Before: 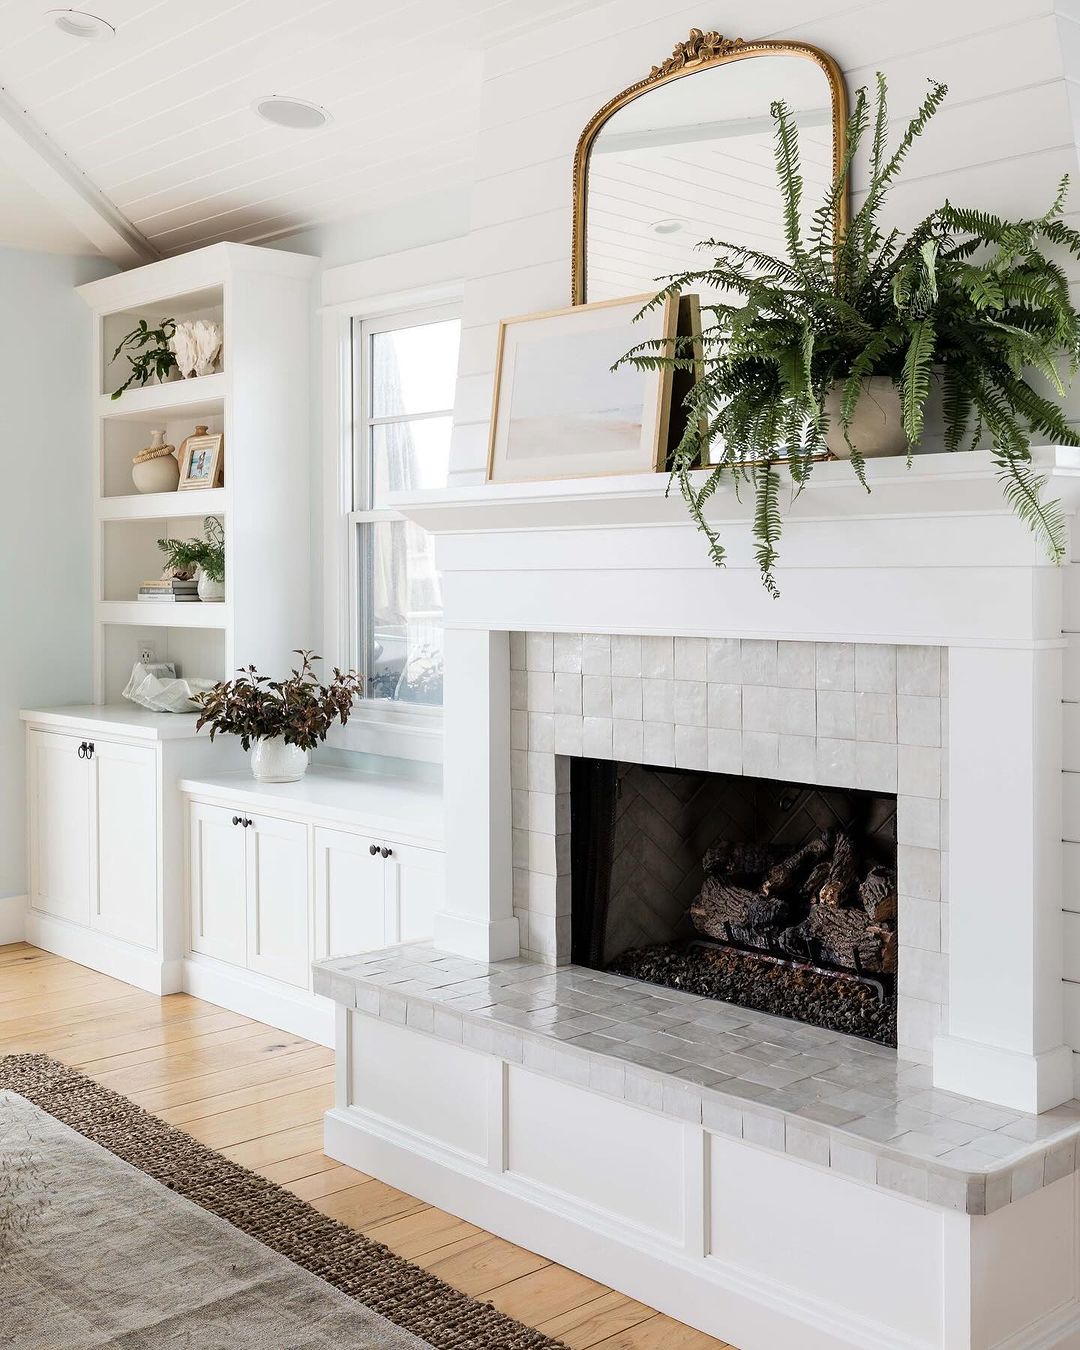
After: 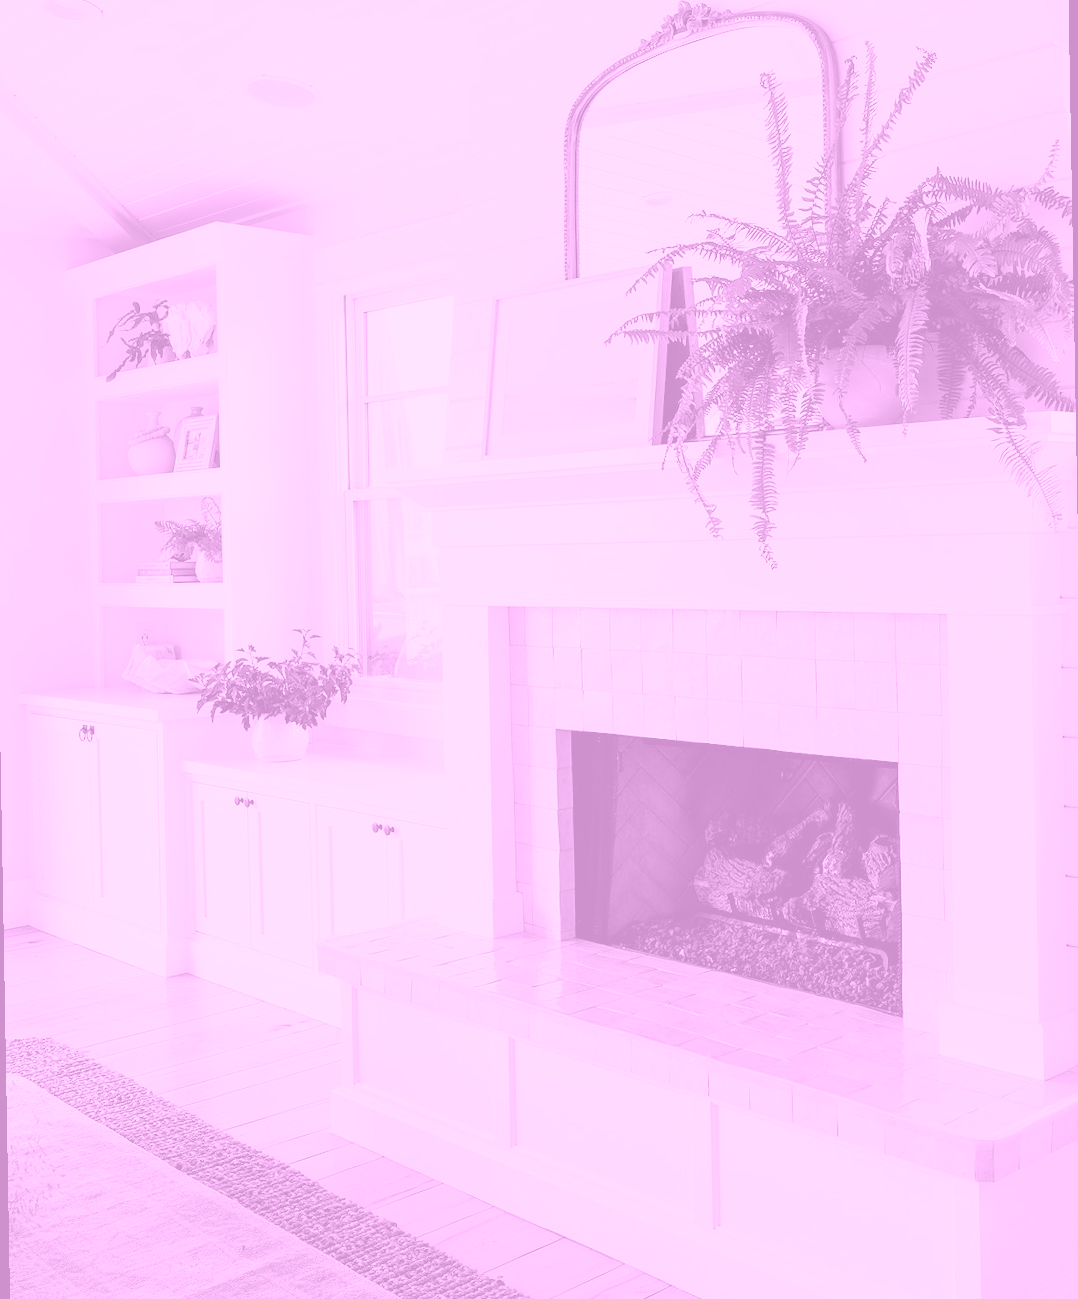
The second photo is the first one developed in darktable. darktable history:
rotate and perspective: rotation -1°, crop left 0.011, crop right 0.989, crop top 0.025, crop bottom 0.975
colorize: hue 331.2°, saturation 69%, source mix 30.28%, lightness 69.02%, version 1
